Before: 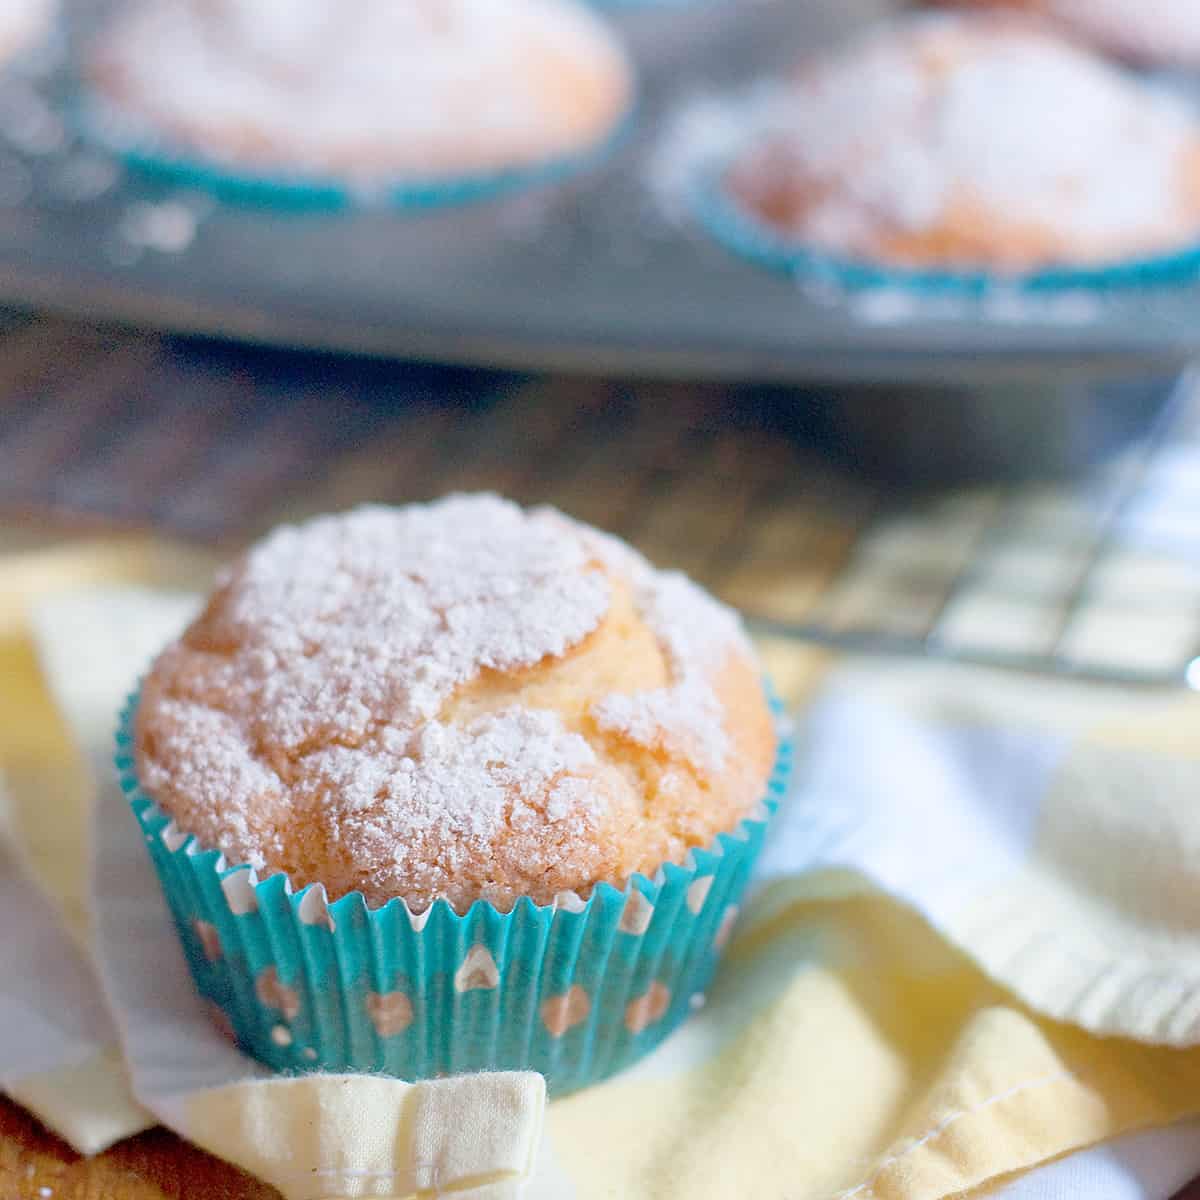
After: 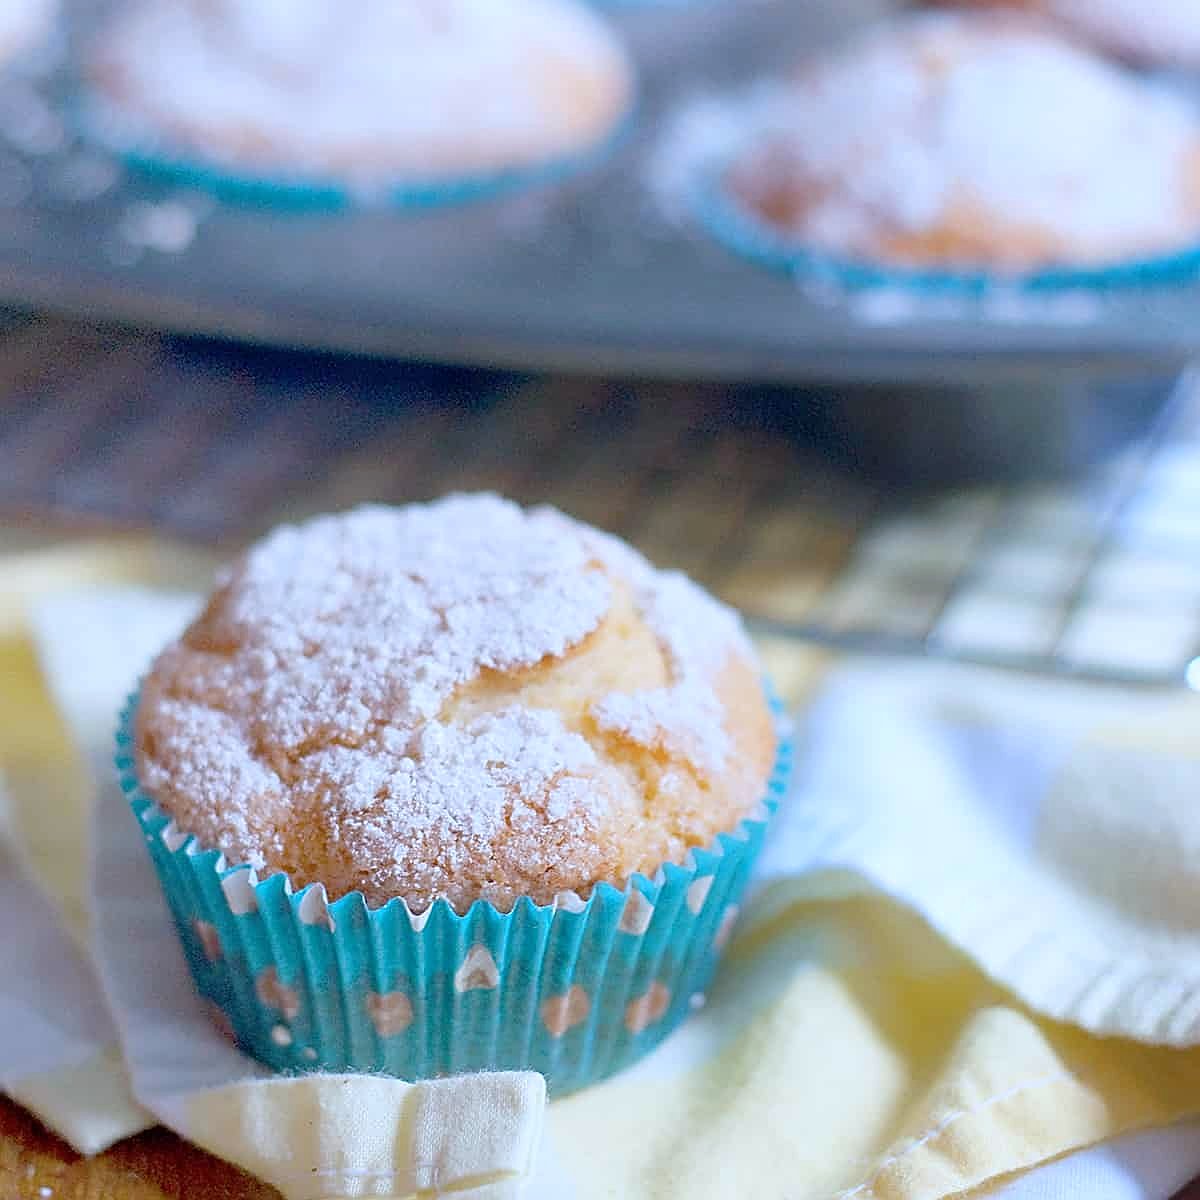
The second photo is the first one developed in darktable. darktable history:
white balance: red 0.931, blue 1.11
sharpen: amount 0.575
